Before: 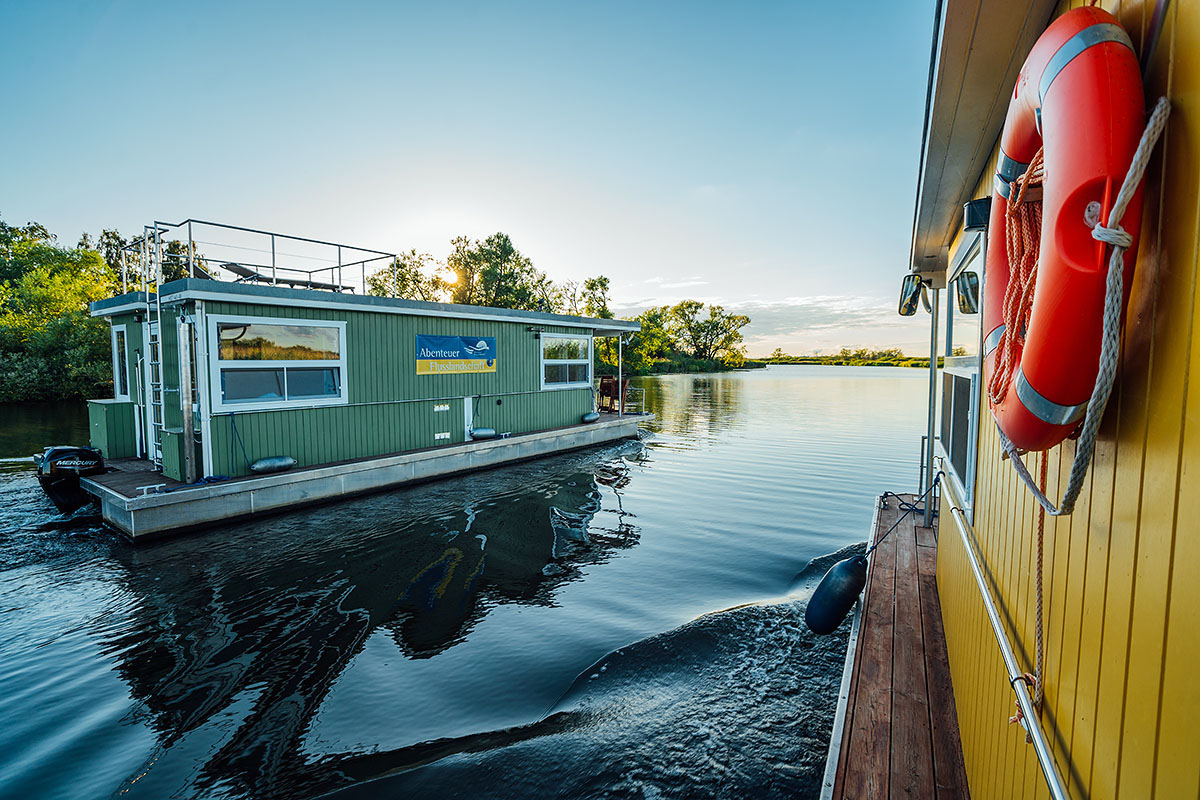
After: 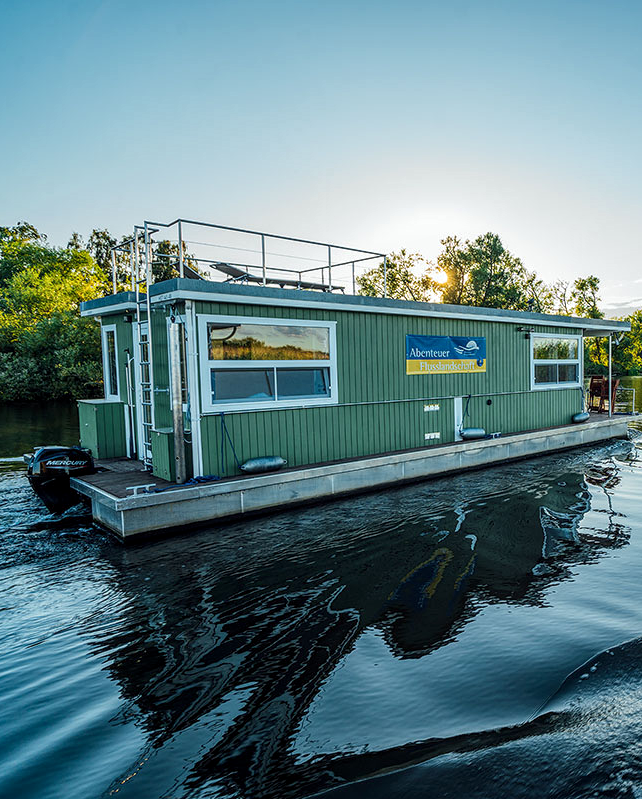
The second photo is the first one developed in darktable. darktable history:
crop: left 0.882%, right 45.541%, bottom 0.089%
local contrast: on, module defaults
